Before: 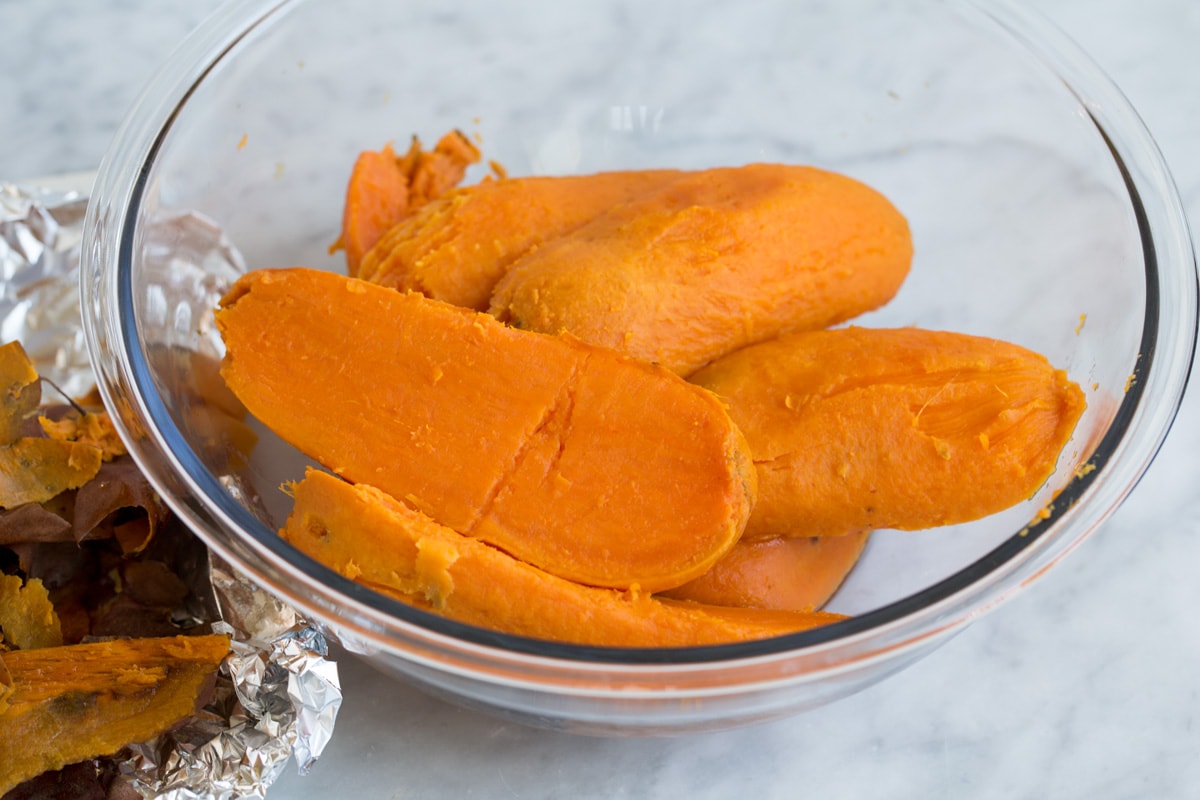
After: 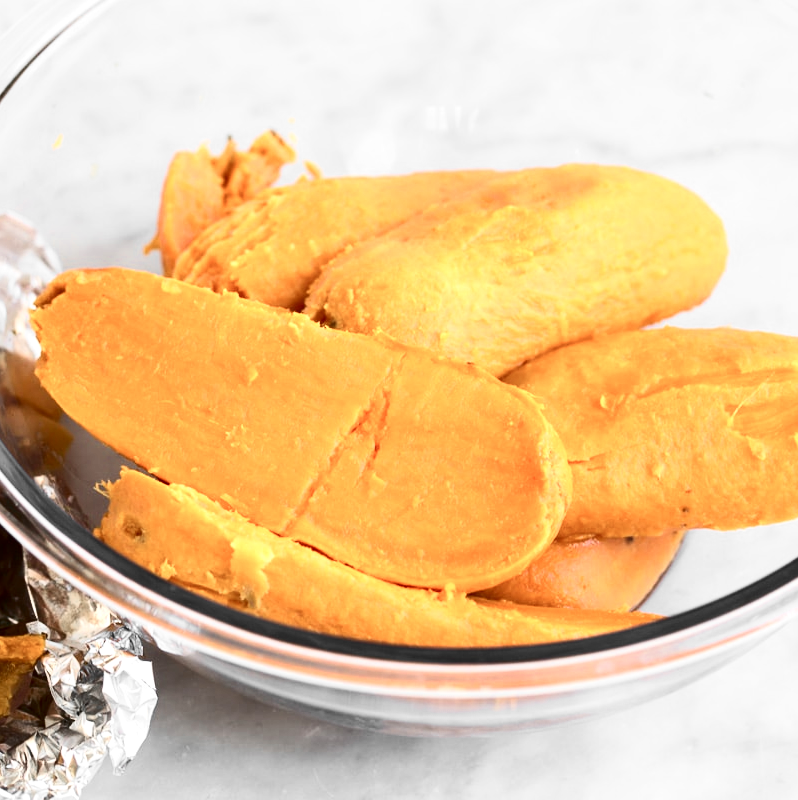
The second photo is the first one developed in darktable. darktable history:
crop and rotate: left 15.485%, right 17.96%
contrast brightness saturation: contrast 0.296
color zones: curves: ch0 [(0, 0.447) (0.184, 0.543) (0.323, 0.476) (0.429, 0.445) (0.571, 0.443) (0.714, 0.451) (0.857, 0.452) (1, 0.447)]; ch1 [(0, 0.464) (0.176, 0.46) (0.287, 0.177) (0.429, 0.002) (0.571, 0) (0.714, 0) (0.857, 0) (1, 0.464)]
exposure: black level correction 0, exposure 0.498 EV, compensate highlight preservation false
